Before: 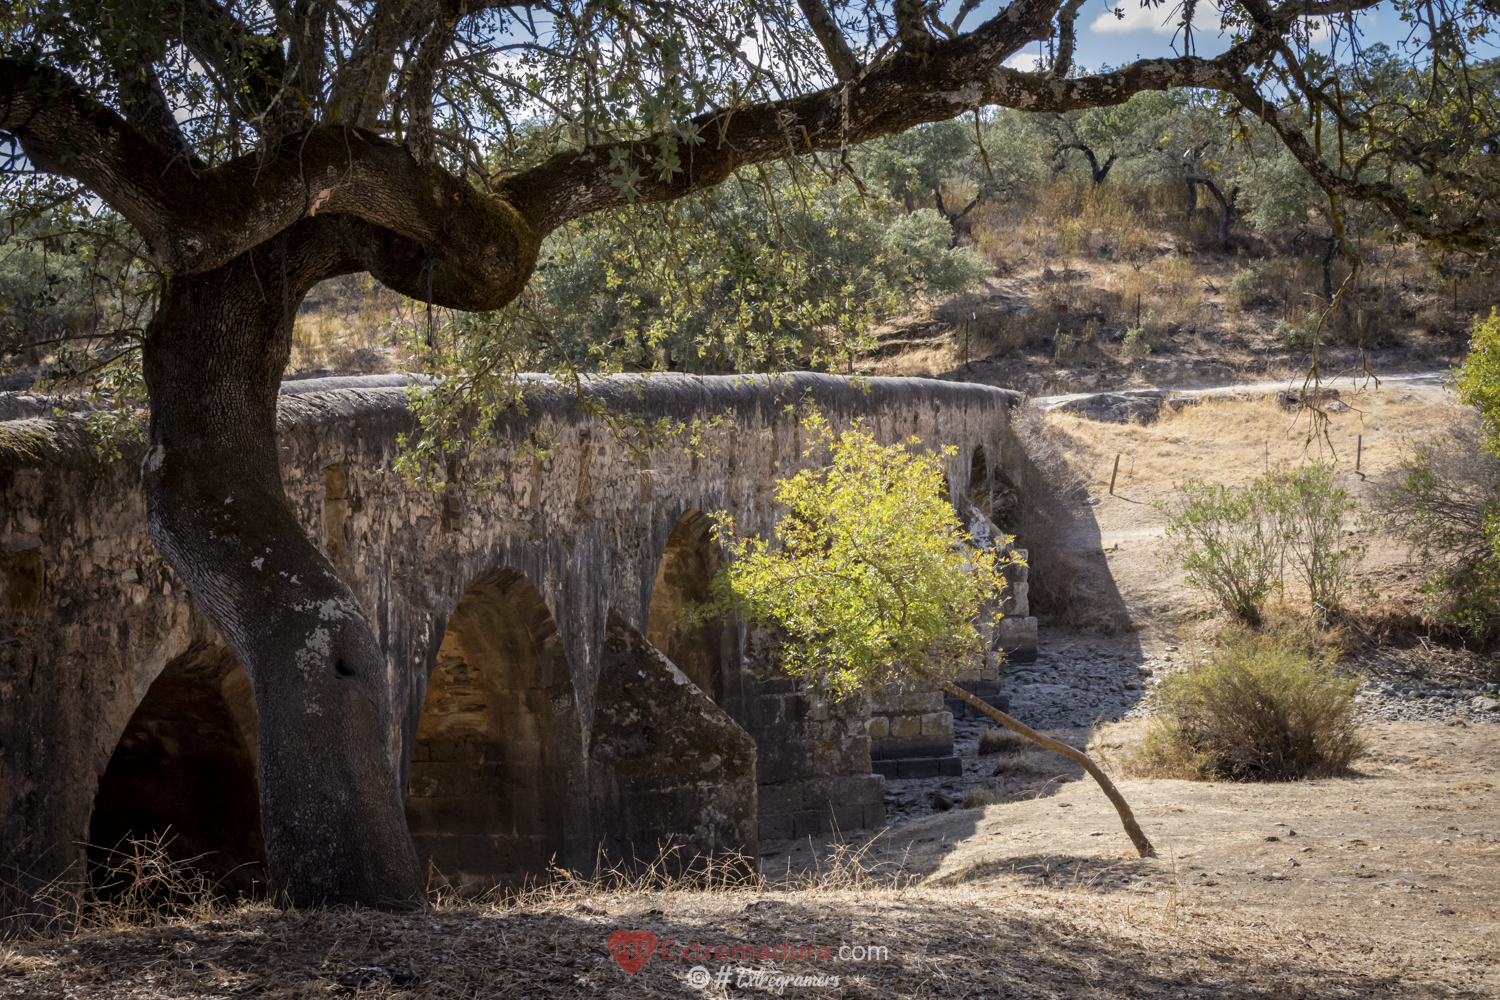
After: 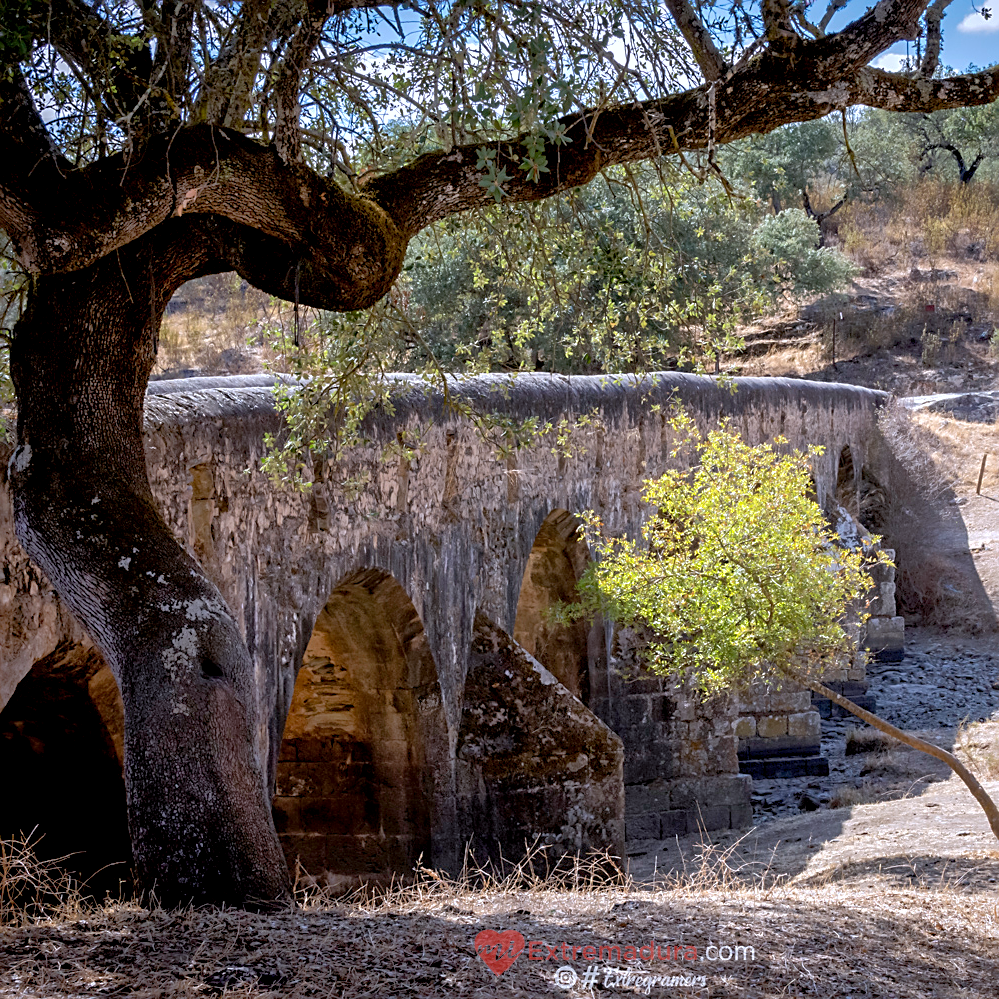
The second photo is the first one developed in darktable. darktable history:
shadows and highlights: on, module defaults
exposure: black level correction 0.005, exposure 0.28 EV, compensate highlight preservation false
sharpen: on, module defaults
crop and rotate: left 8.896%, right 24.49%
color calibration: illuminant as shot in camera, x 0.37, y 0.382, temperature 4315.01 K, gamut compression 1.75
